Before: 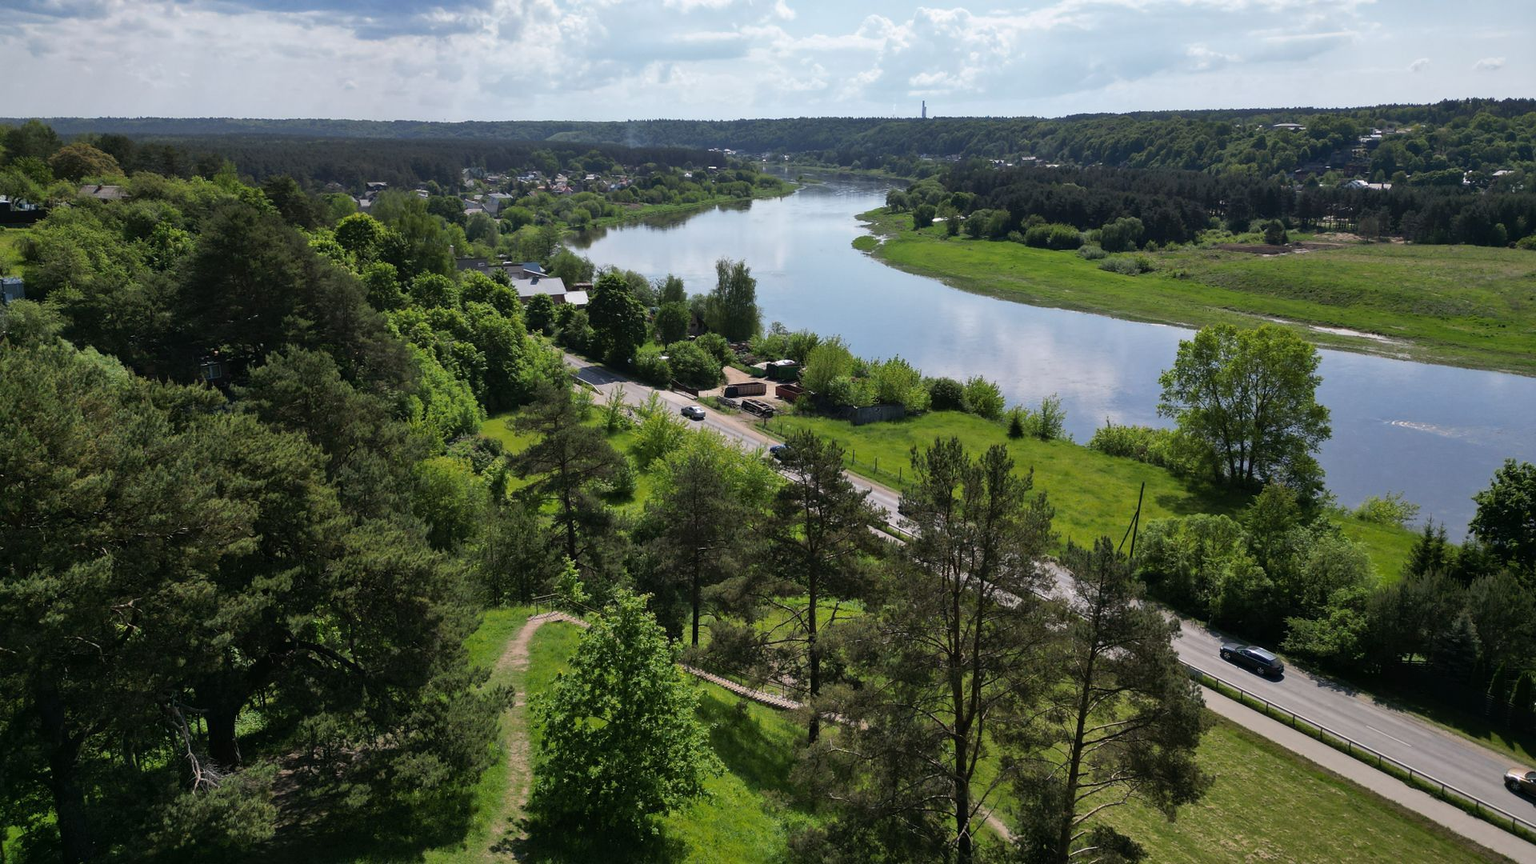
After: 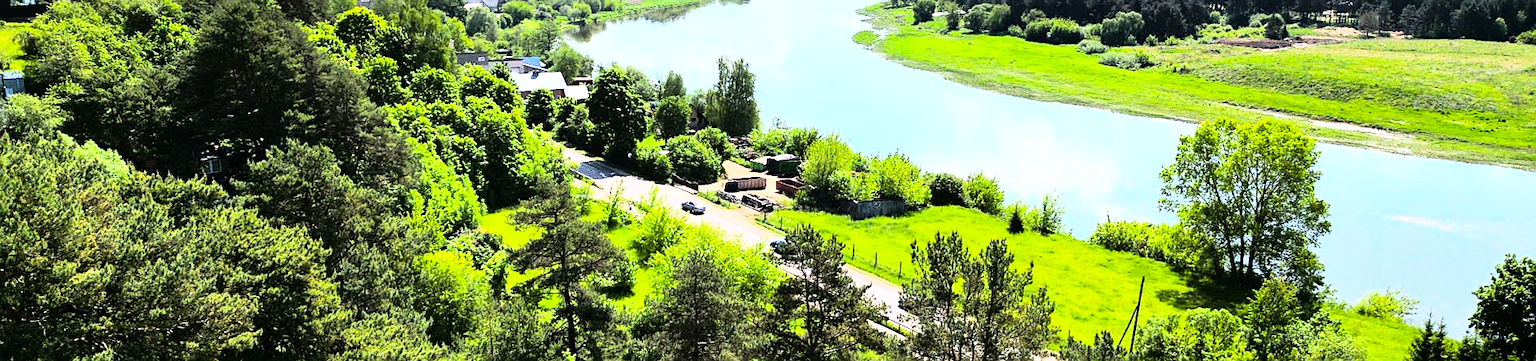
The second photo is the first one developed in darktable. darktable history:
exposure: black level correction 0, exposure 1 EV, compensate highlight preservation false
crop and rotate: top 23.84%, bottom 34.294%
color balance rgb: perceptual saturation grading › global saturation 25%, global vibrance 20%
sharpen: amount 0.478
rgb curve: curves: ch0 [(0, 0) (0.21, 0.15) (0.24, 0.21) (0.5, 0.75) (0.75, 0.96) (0.89, 0.99) (1, 1)]; ch1 [(0, 0.02) (0.21, 0.13) (0.25, 0.2) (0.5, 0.67) (0.75, 0.9) (0.89, 0.97) (1, 1)]; ch2 [(0, 0.02) (0.21, 0.13) (0.25, 0.2) (0.5, 0.67) (0.75, 0.9) (0.89, 0.97) (1, 1)], compensate middle gray true
color correction: highlights a* 0.003, highlights b* -0.283
